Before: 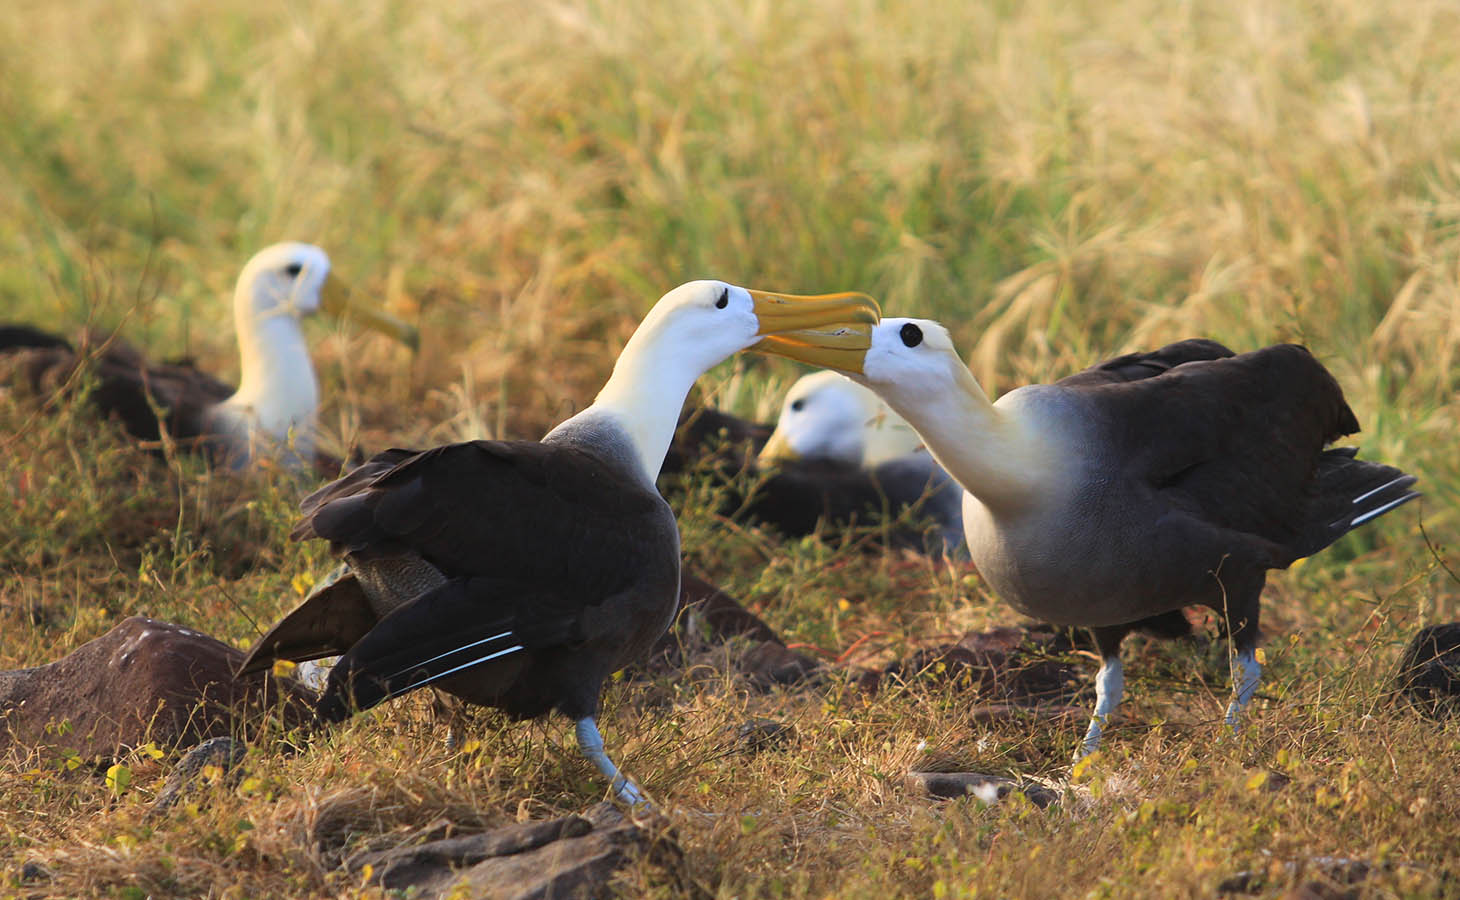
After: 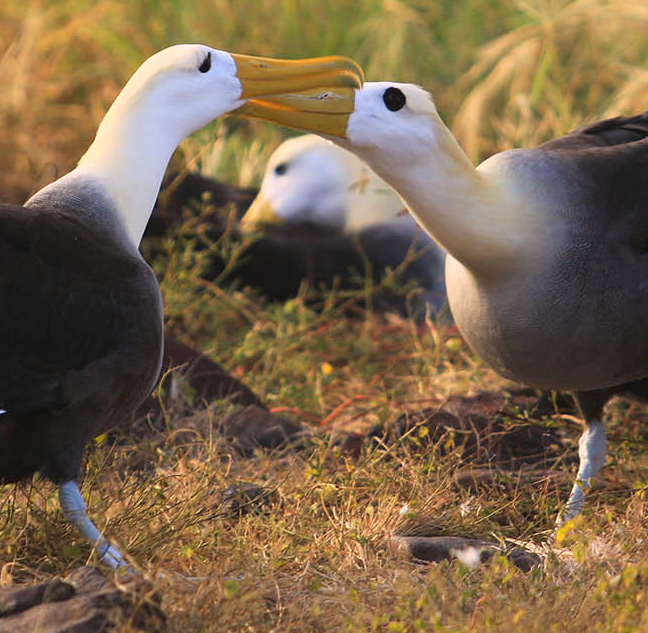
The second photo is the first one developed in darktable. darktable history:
crop: left 35.432%, top 26.233%, right 20.145%, bottom 3.432%
color correction: highlights a* 5.81, highlights b* 4.84
